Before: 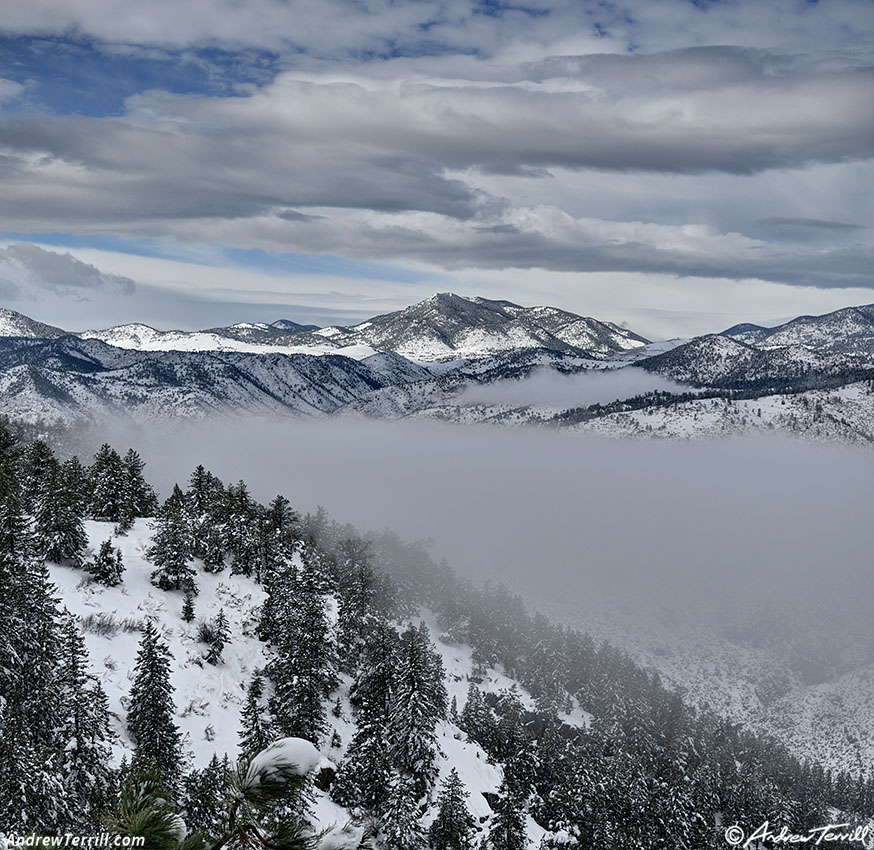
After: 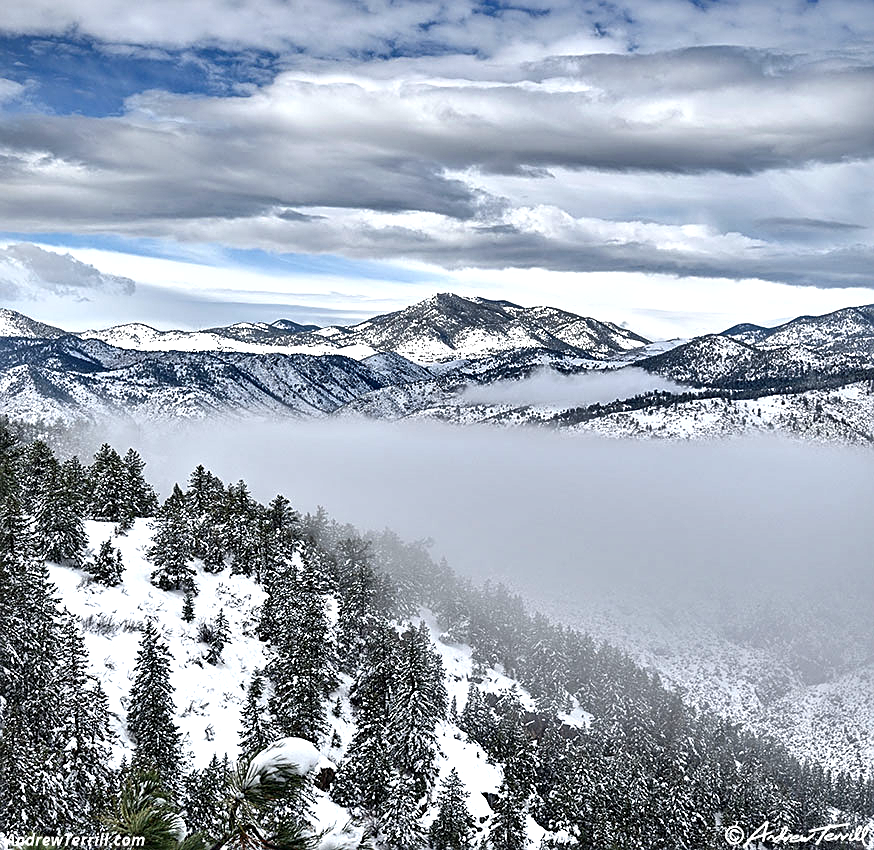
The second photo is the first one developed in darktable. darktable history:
sharpen: on, module defaults
shadows and highlights: shadows 5, soften with gaussian
exposure: exposure 1 EV, compensate highlight preservation false
